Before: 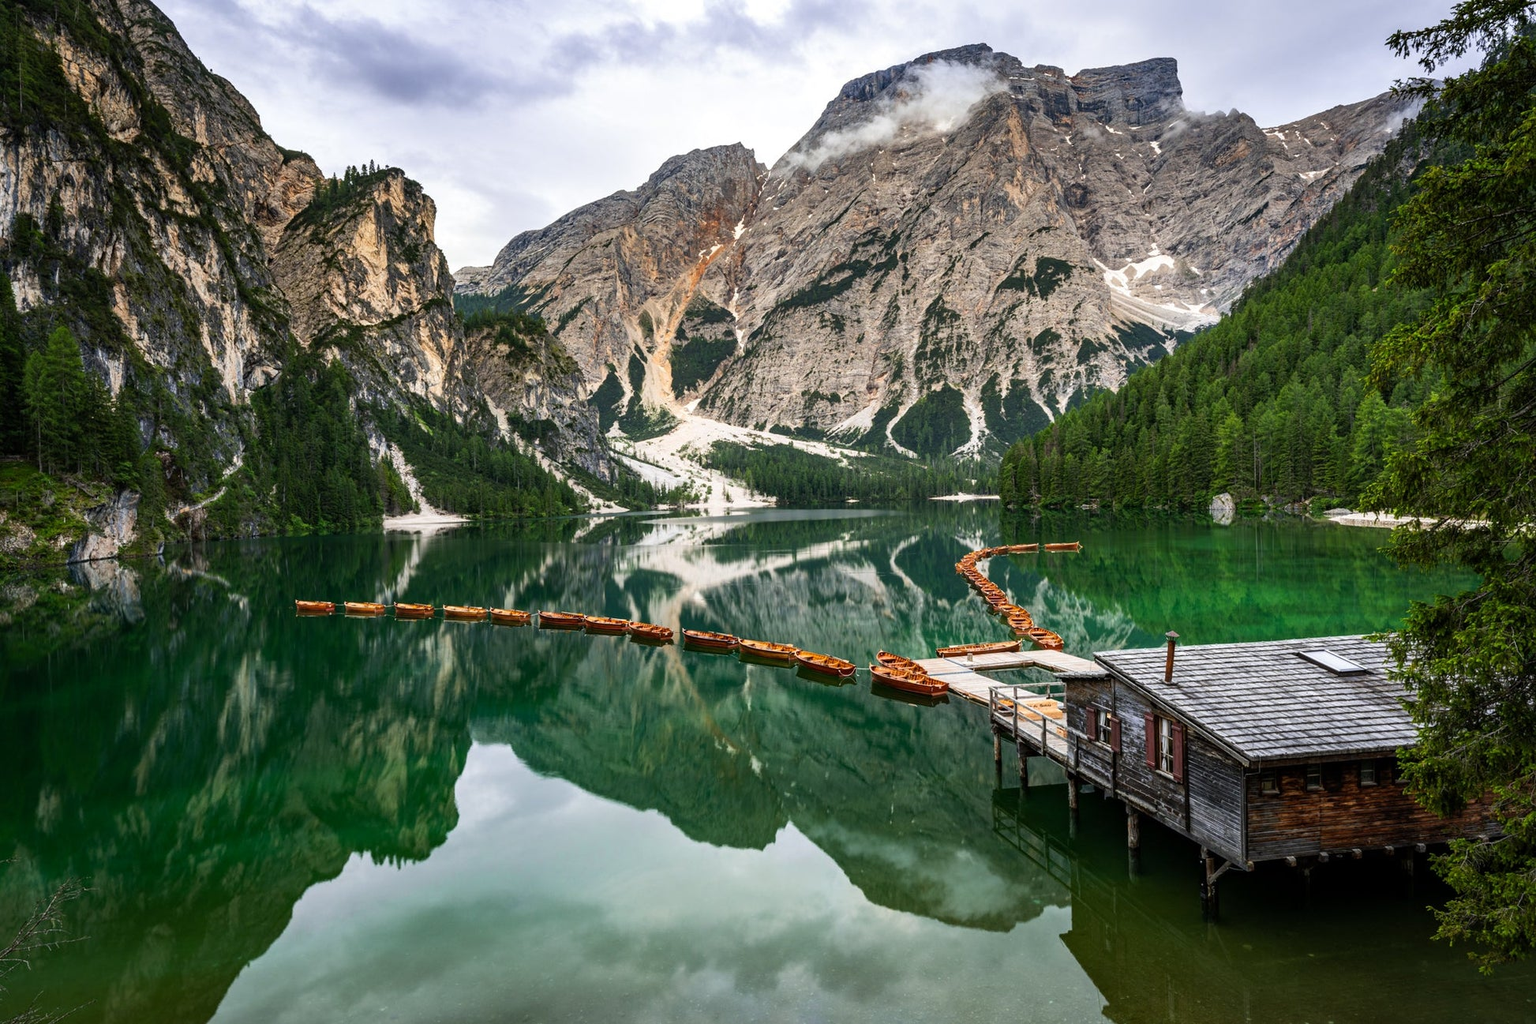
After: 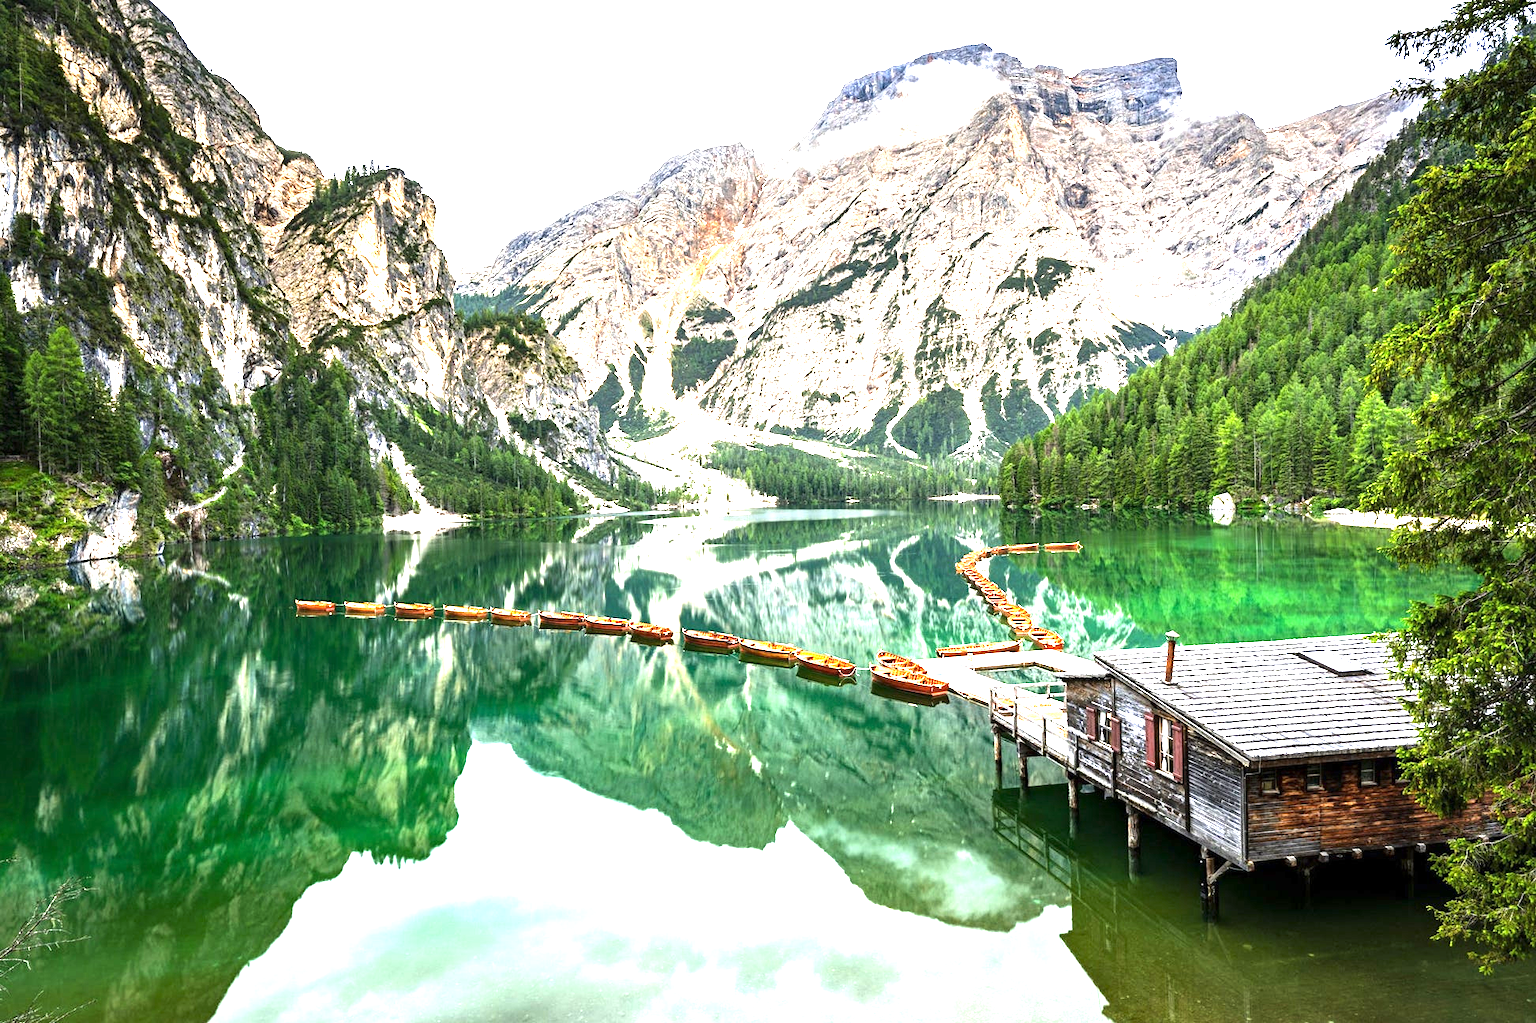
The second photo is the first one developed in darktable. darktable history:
tone equalizer: -8 EV -0.417 EV, -7 EV -0.389 EV, -6 EV -0.333 EV, -5 EV -0.222 EV, -3 EV 0.222 EV, -2 EV 0.333 EV, -1 EV 0.389 EV, +0 EV 0.417 EV, edges refinement/feathering 500, mask exposure compensation -1.57 EV, preserve details no
exposure: exposure 2 EV, compensate highlight preservation false
